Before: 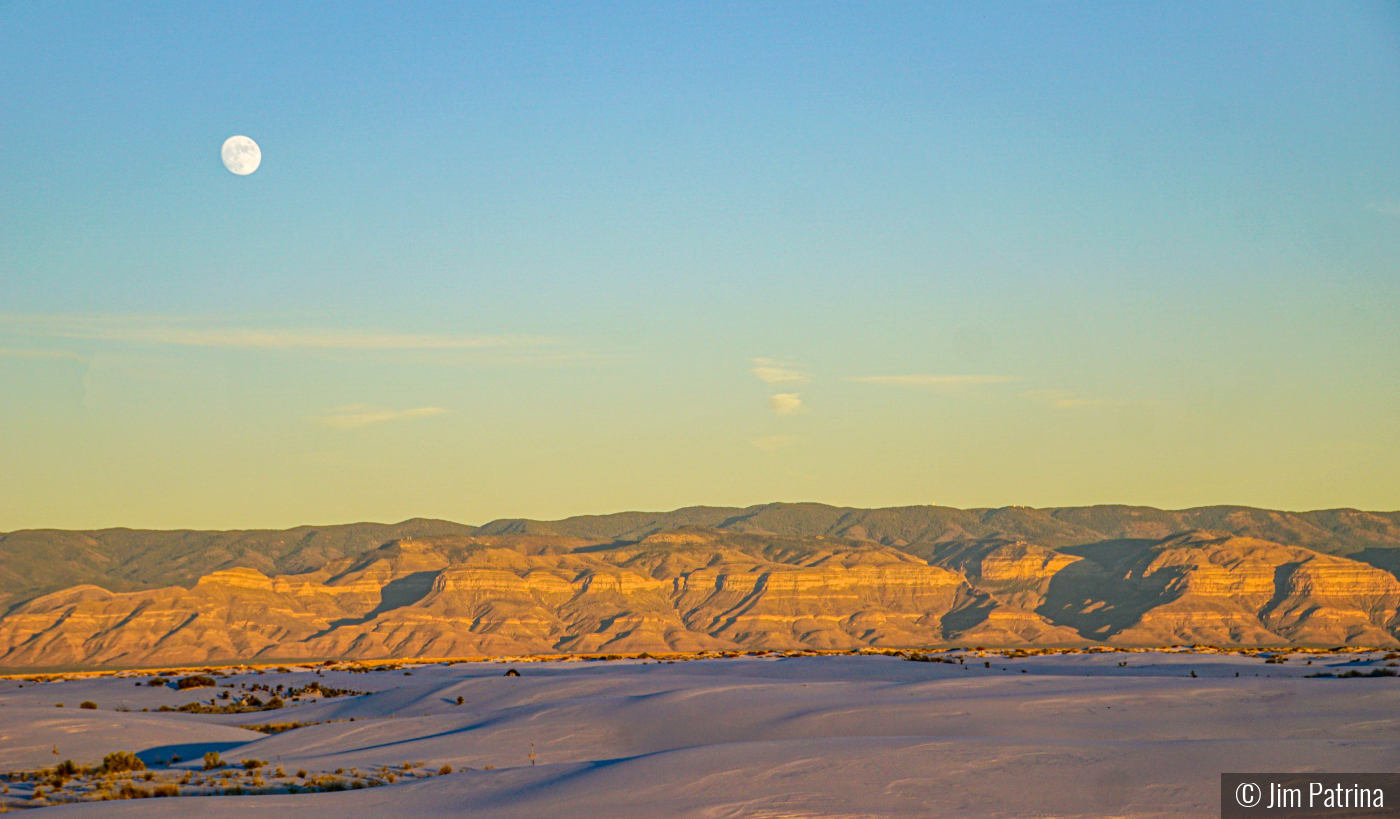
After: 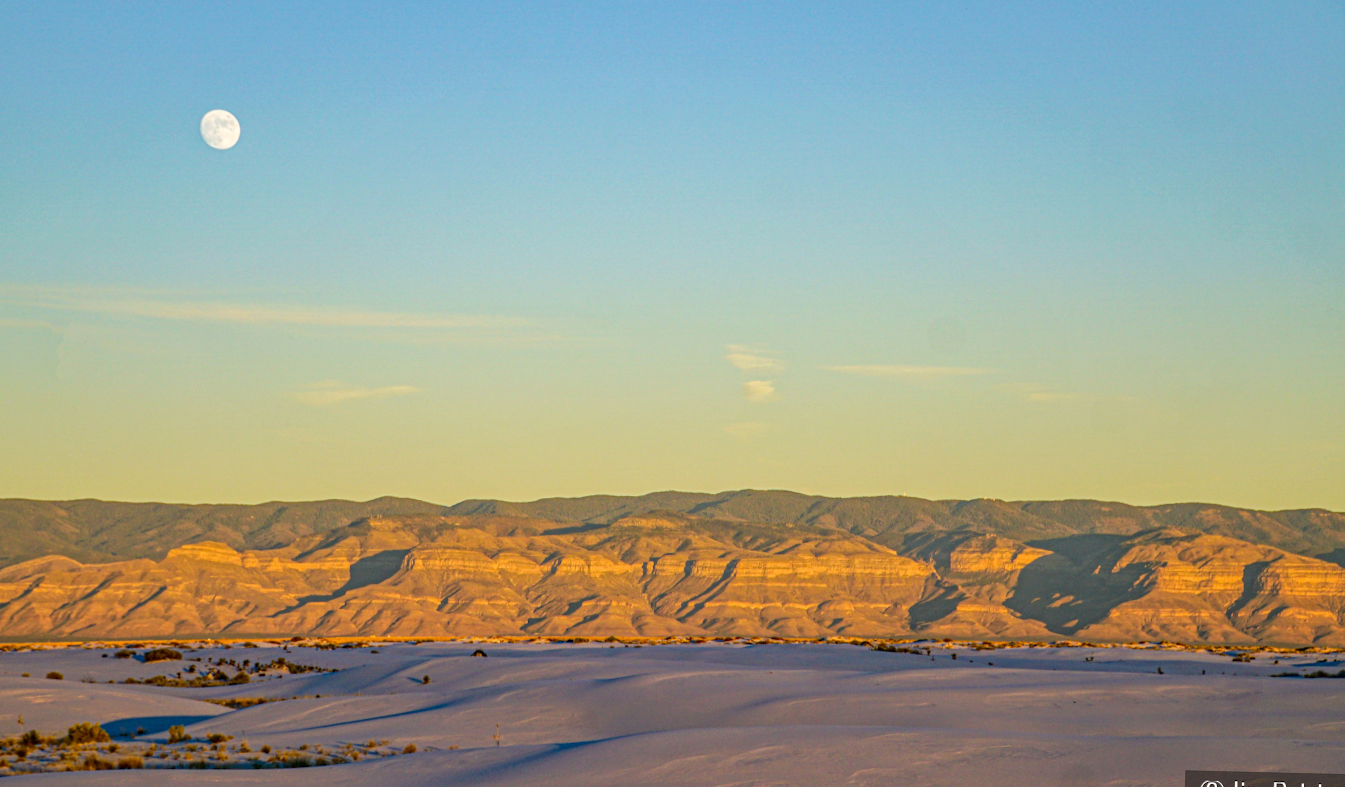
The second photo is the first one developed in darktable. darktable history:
crop and rotate: angle -1.36°
